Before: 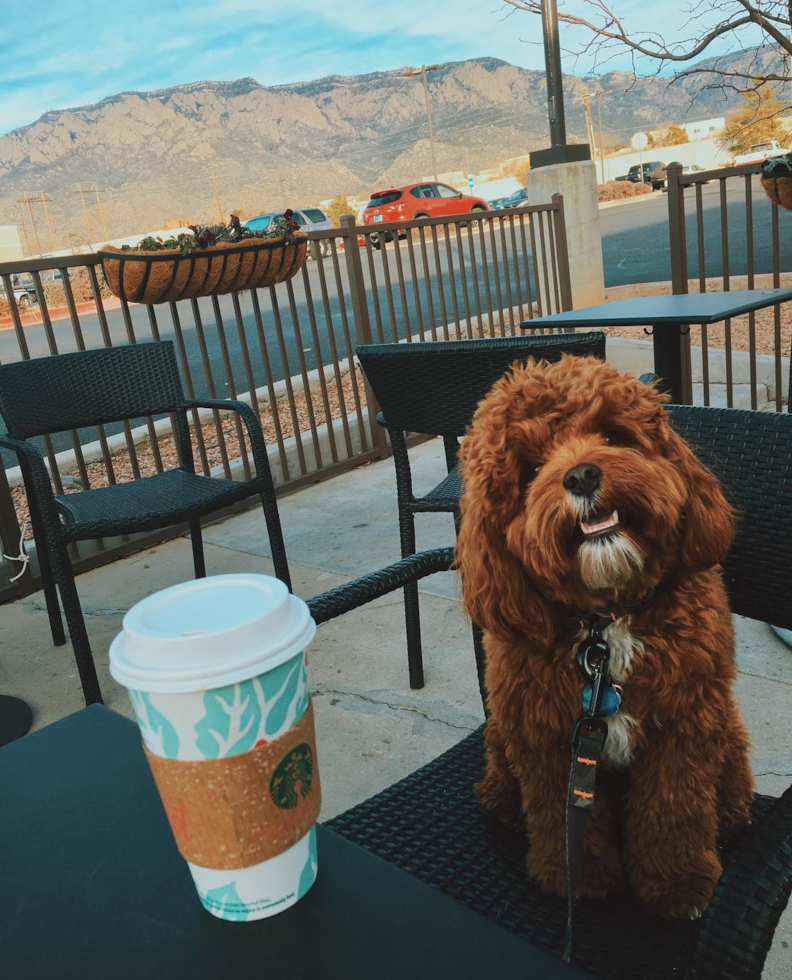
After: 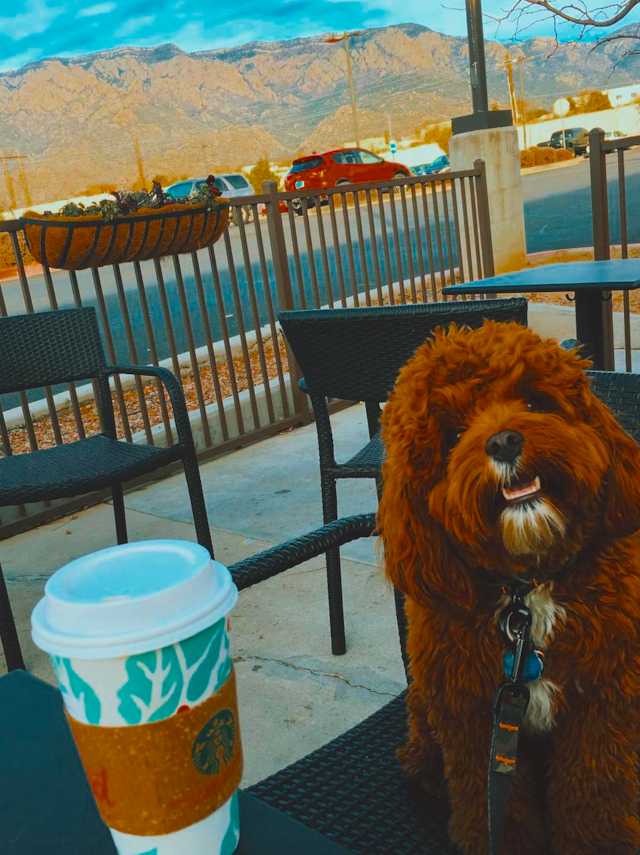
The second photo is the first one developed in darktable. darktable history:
crop: left 9.931%, top 3.475%, right 9.238%, bottom 9.268%
color balance rgb: global offset › luminance 0.471%, global offset › hue 171.93°, linear chroma grading › global chroma 0.969%, perceptual saturation grading › global saturation 61.731%, perceptual saturation grading › highlights 19.742%, perceptual saturation grading › shadows -49.19%, global vibrance 16.048%, saturation formula JzAzBz (2021)
